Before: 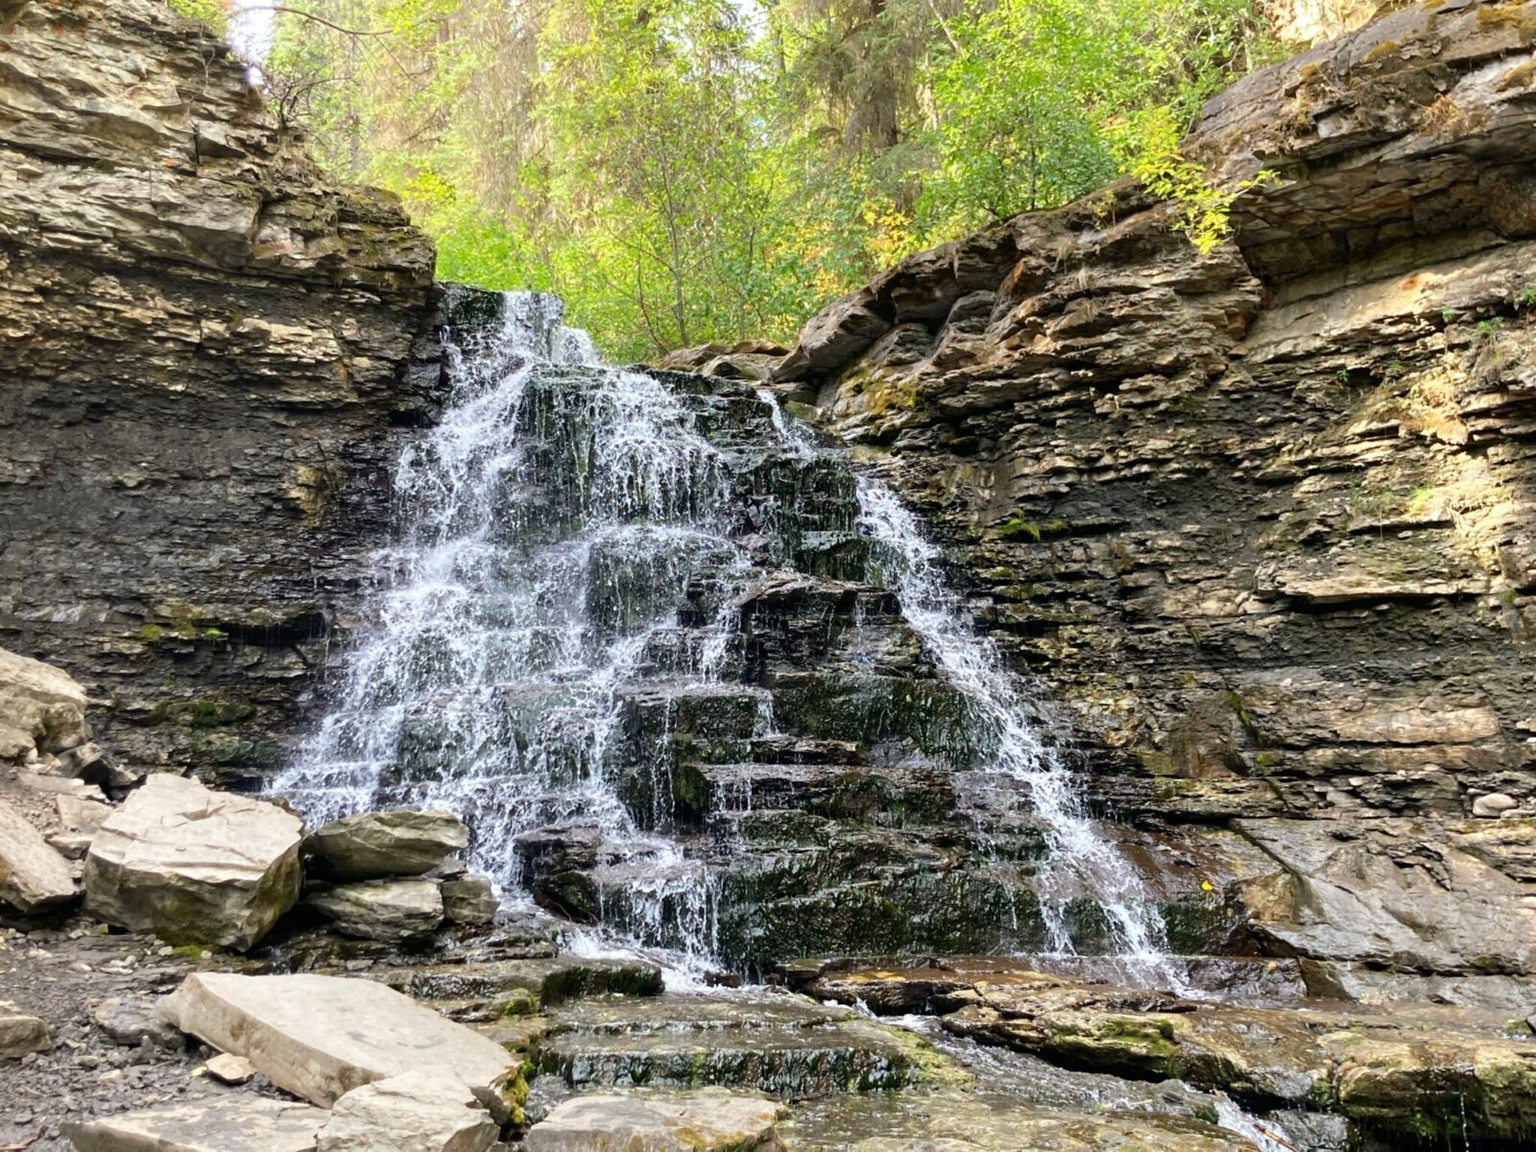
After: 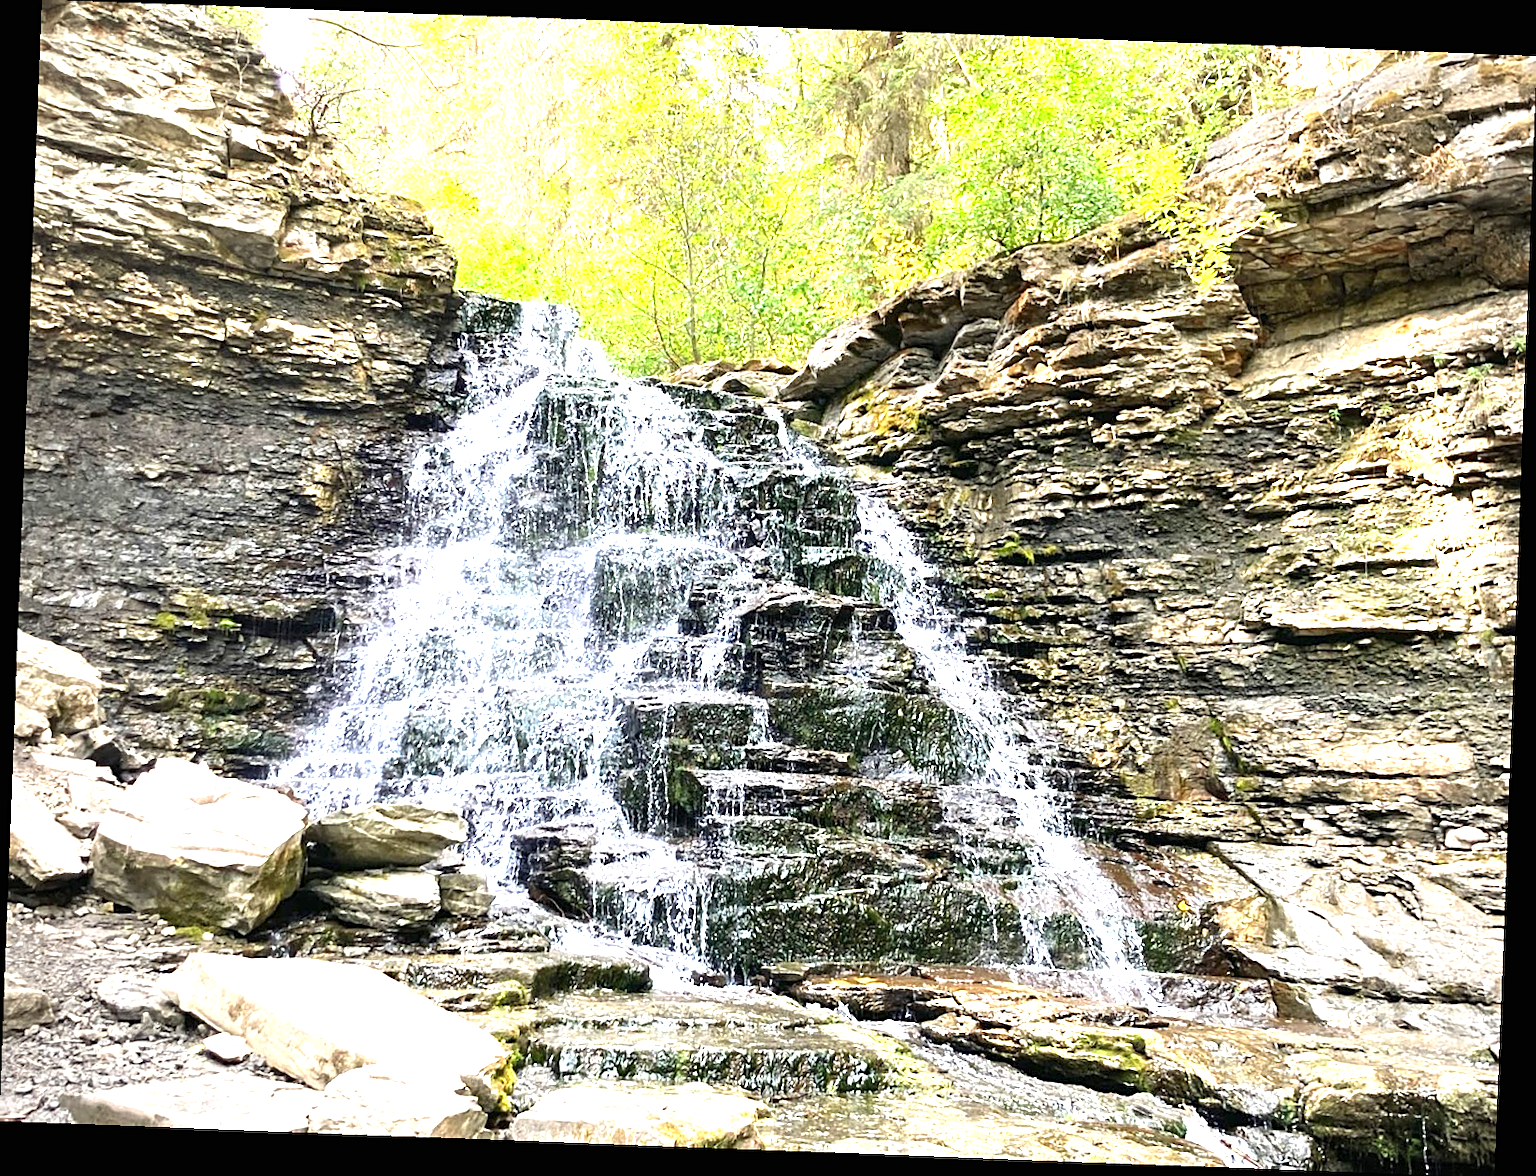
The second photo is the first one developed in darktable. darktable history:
vignetting: fall-off radius 60.65%
rotate and perspective: rotation 2.17°, automatic cropping off
exposure: black level correction 0, exposure 1.6 EV, compensate exposure bias true, compensate highlight preservation false
sharpen: on, module defaults
